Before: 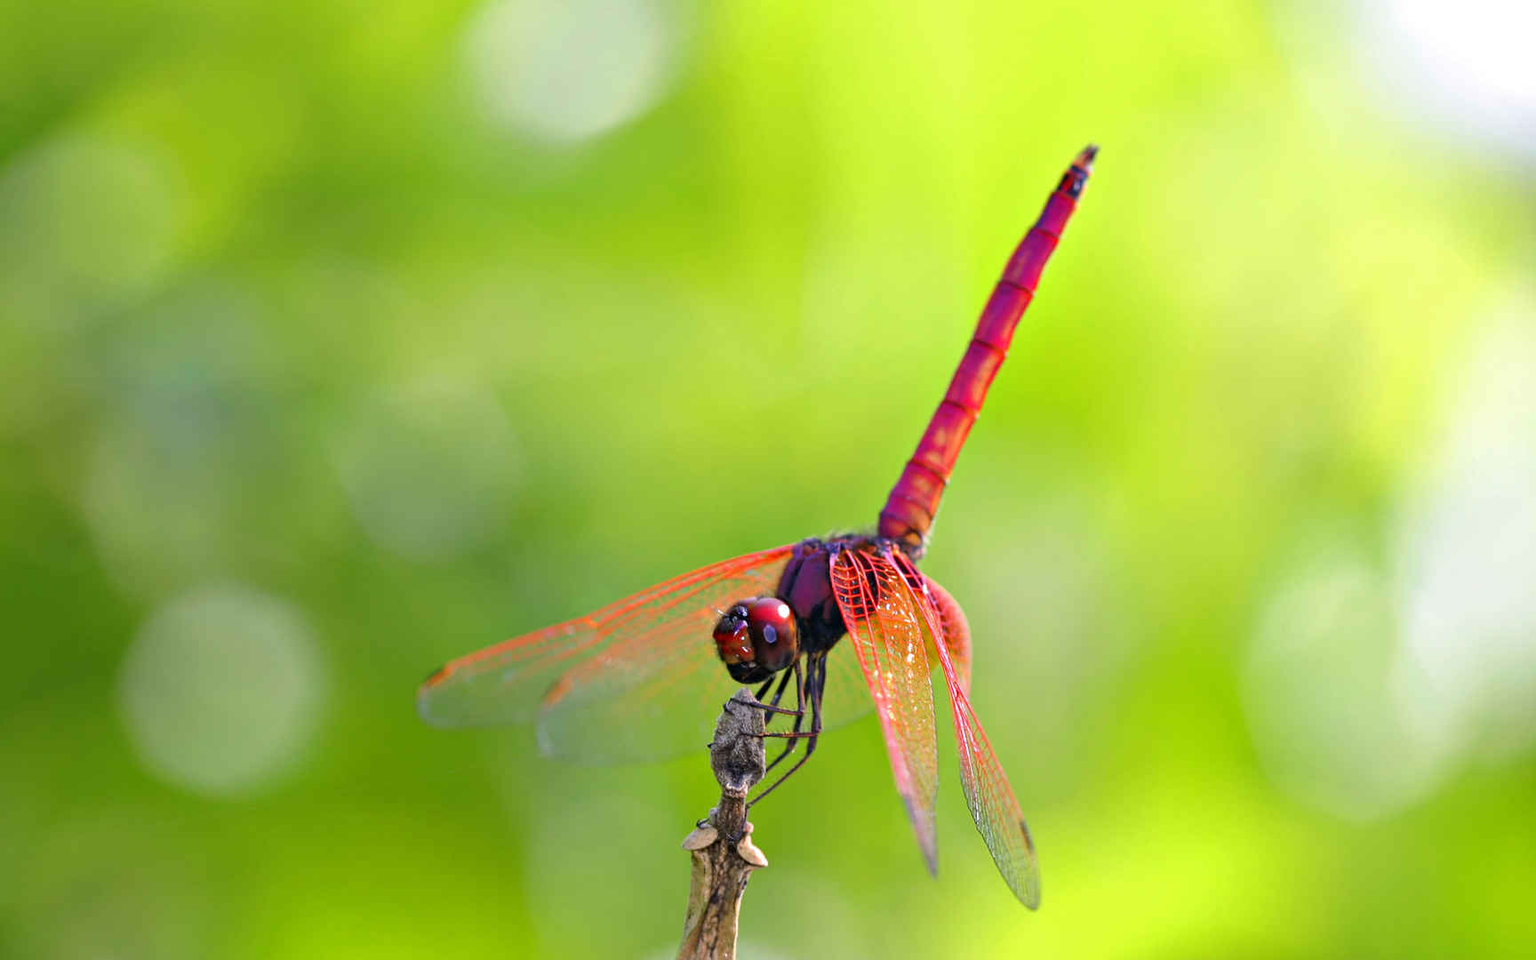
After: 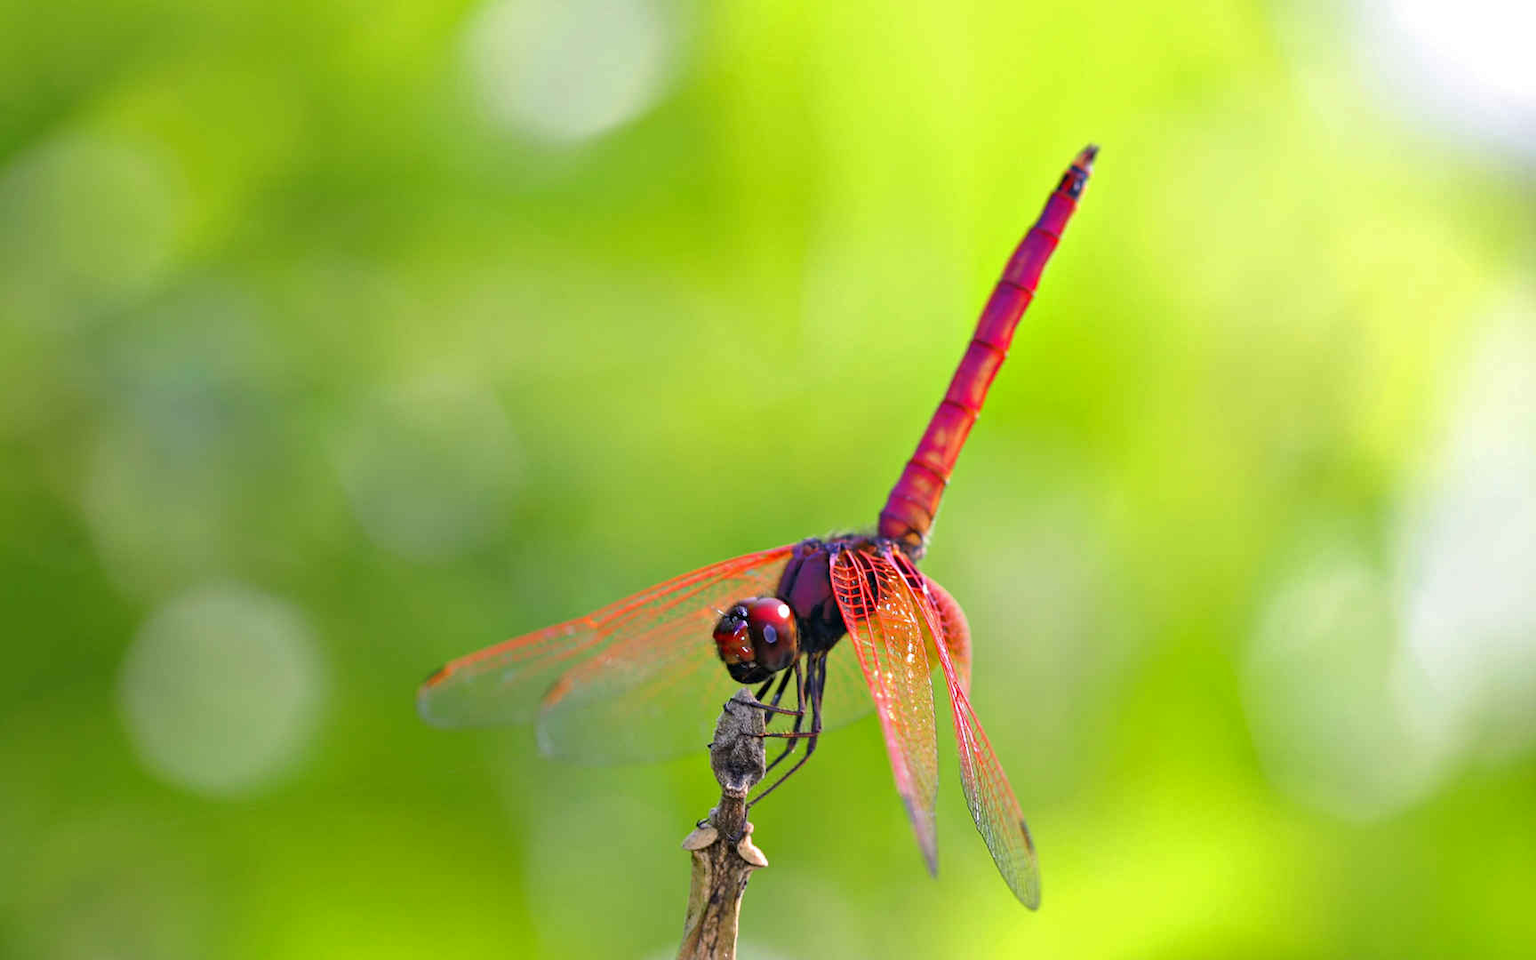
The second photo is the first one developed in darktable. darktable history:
shadows and highlights: shadows 25.02, highlights -23.57
